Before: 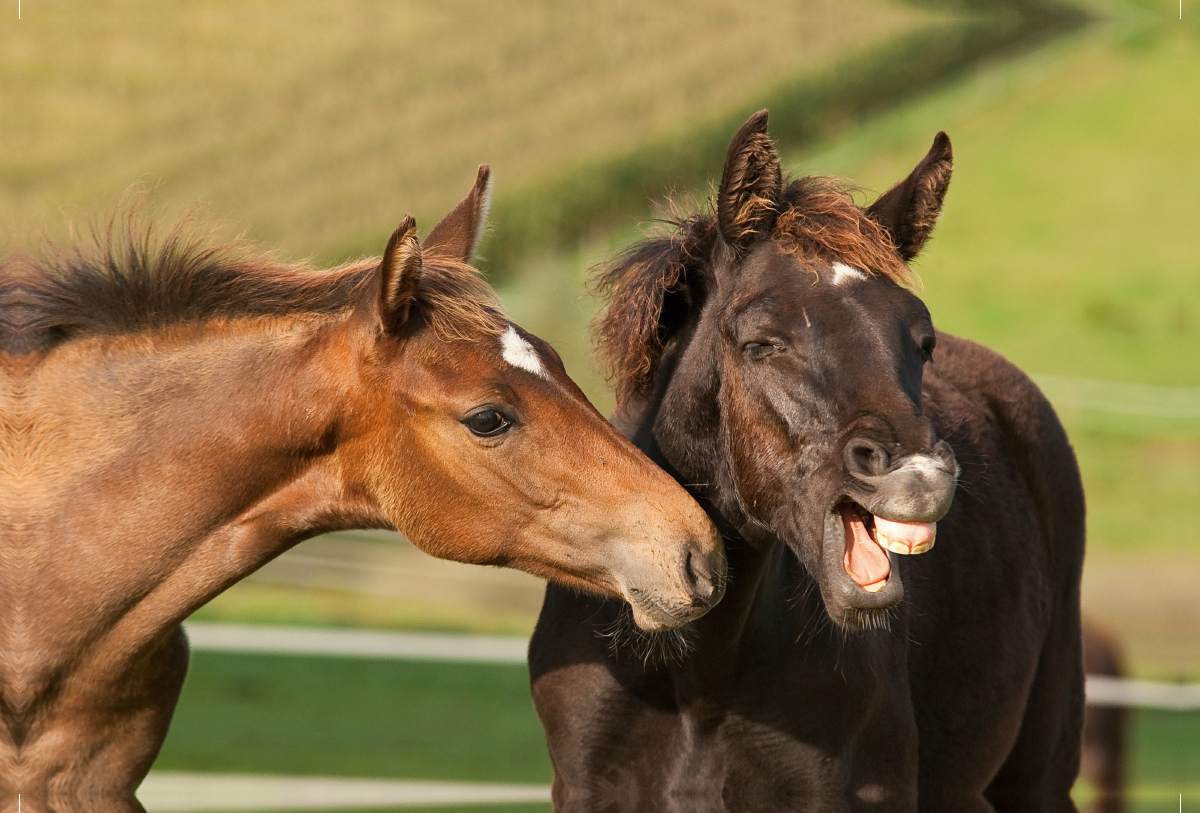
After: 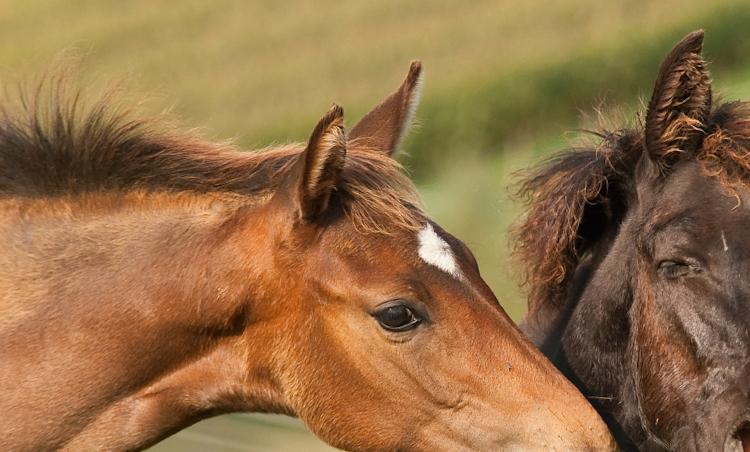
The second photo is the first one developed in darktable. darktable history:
bloom: on, module defaults
crop and rotate: angle -4.99°, left 2.122%, top 6.945%, right 27.566%, bottom 30.519%
base curve: preserve colors none
